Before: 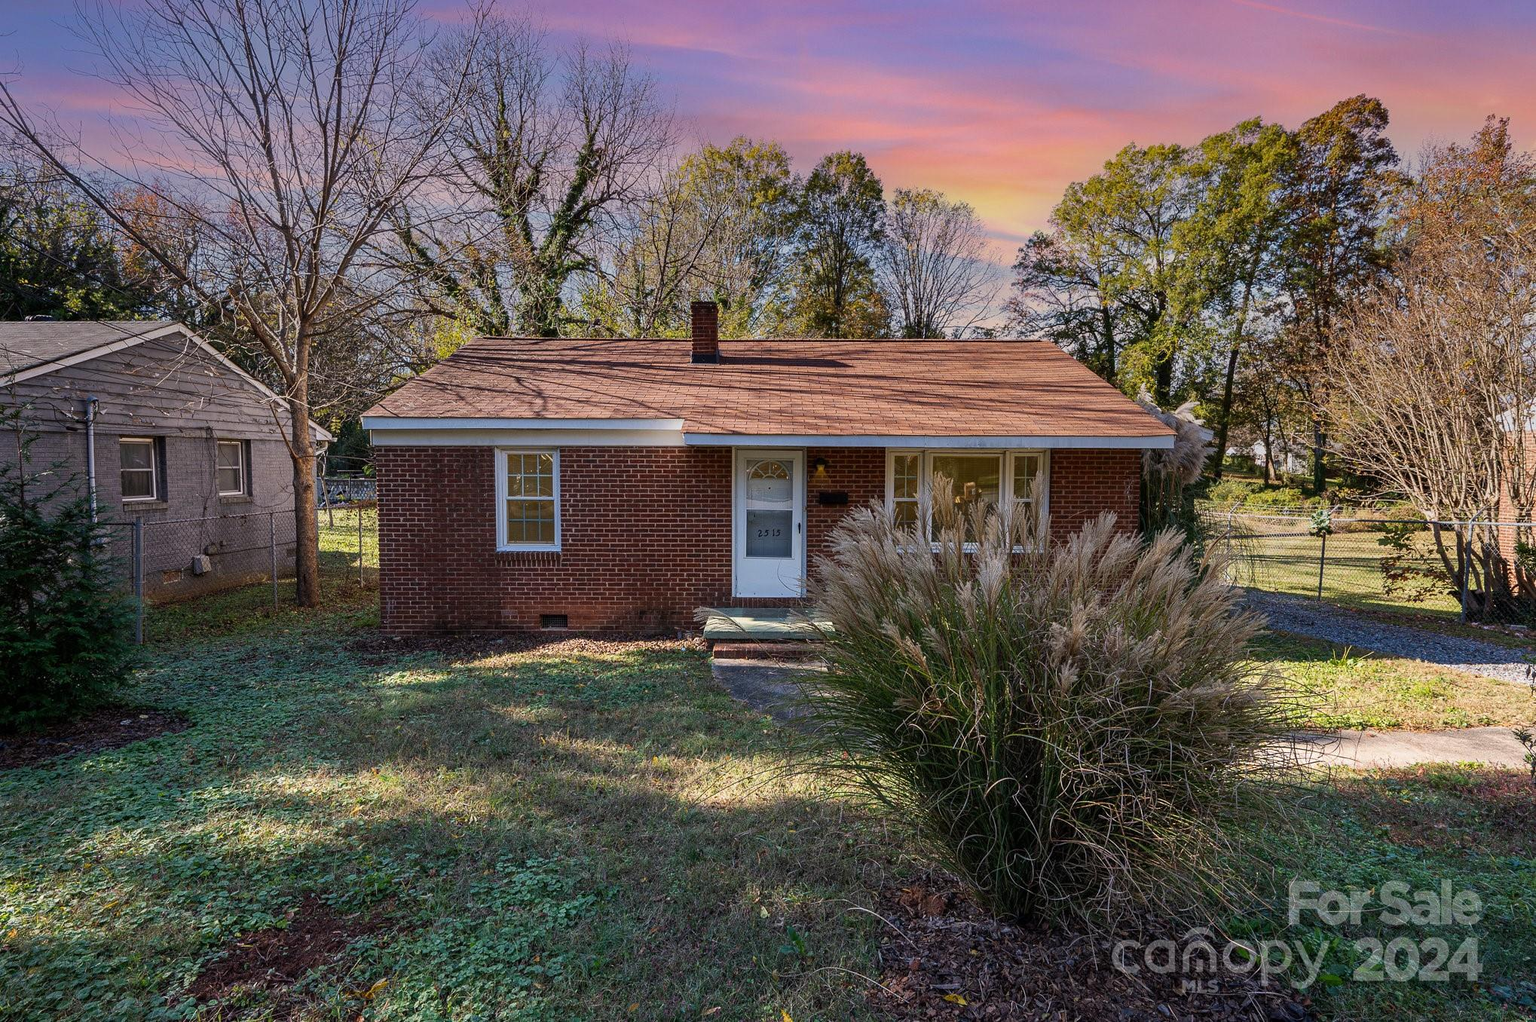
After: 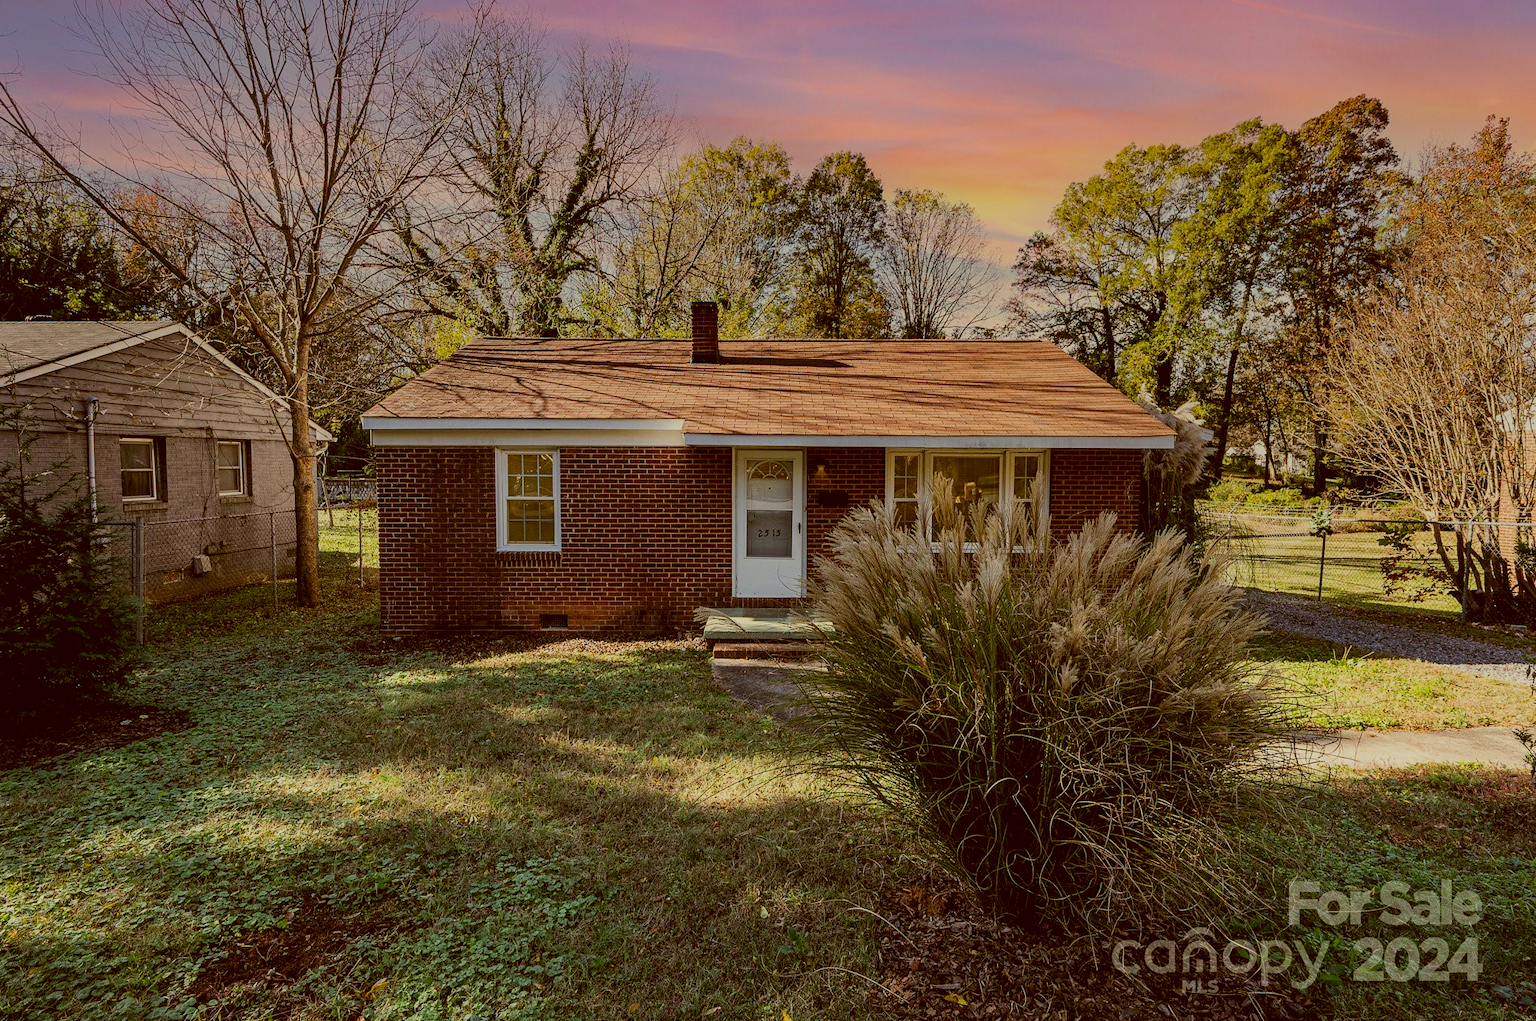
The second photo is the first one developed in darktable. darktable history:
filmic rgb: black relative exposure -7.65 EV, white relative exposure 4.56 EV, hardness 3.61
color correction: highlights a* -5.3, highlights b* 9.8, shadows a* 9.8, shadows b* 24.26
